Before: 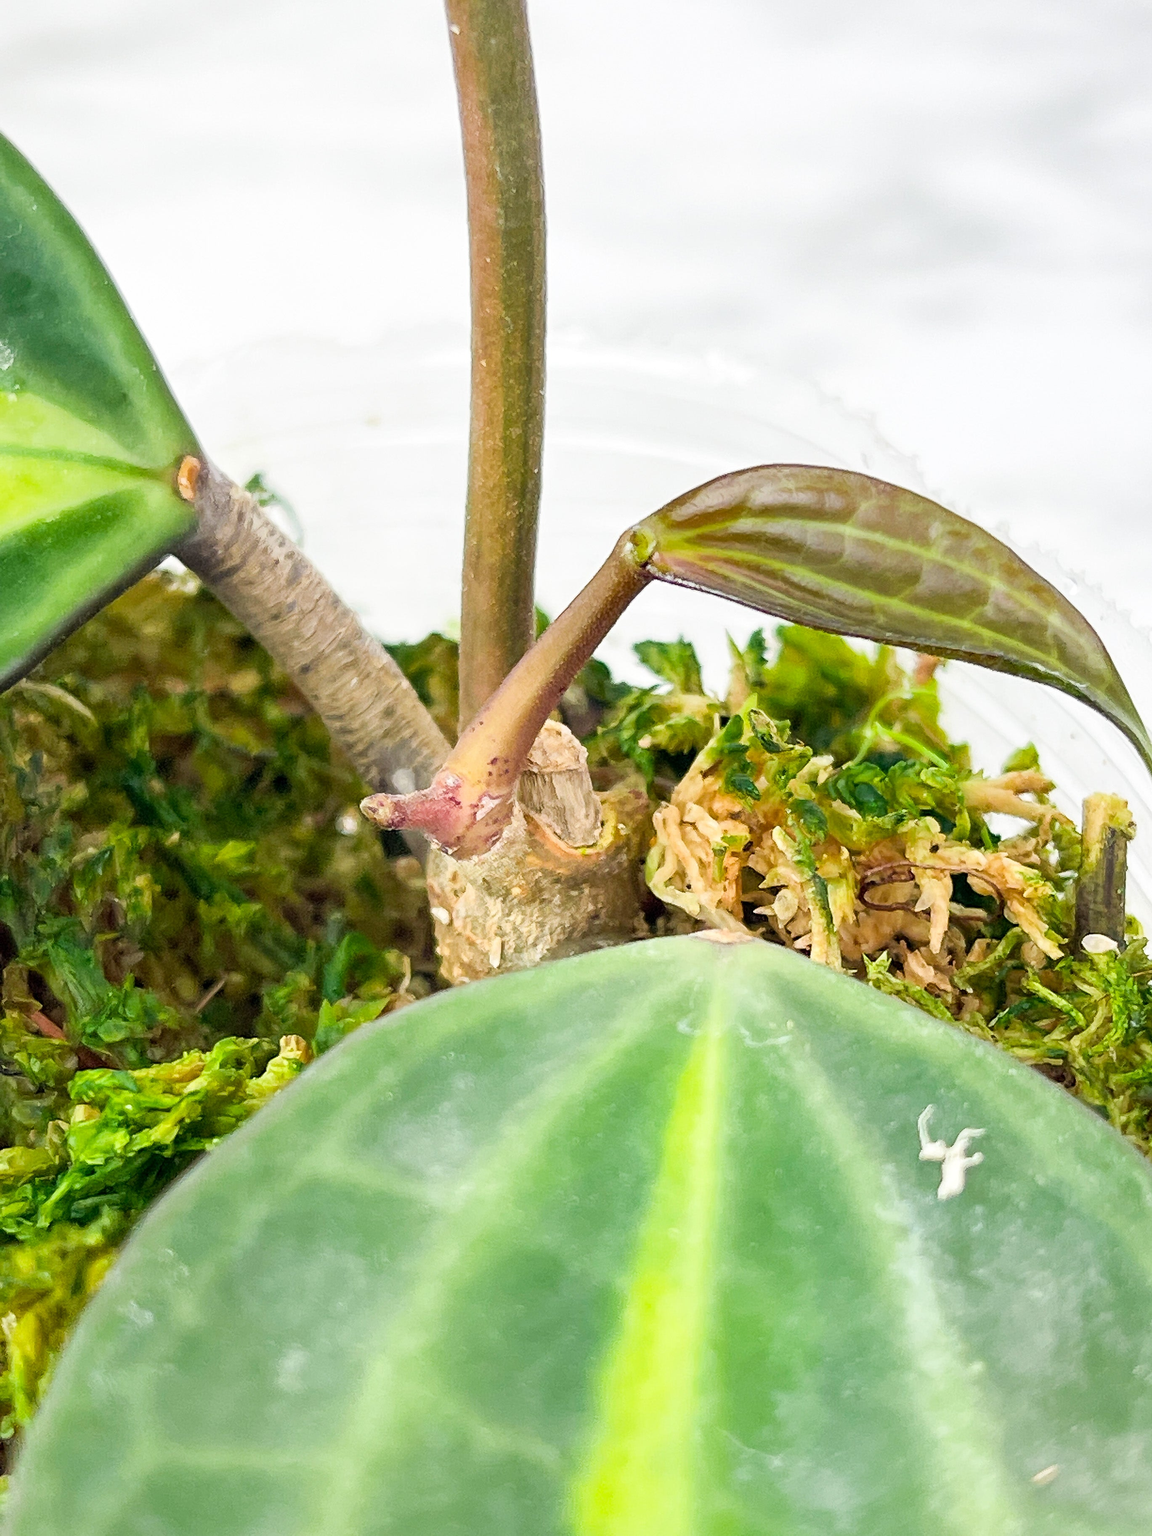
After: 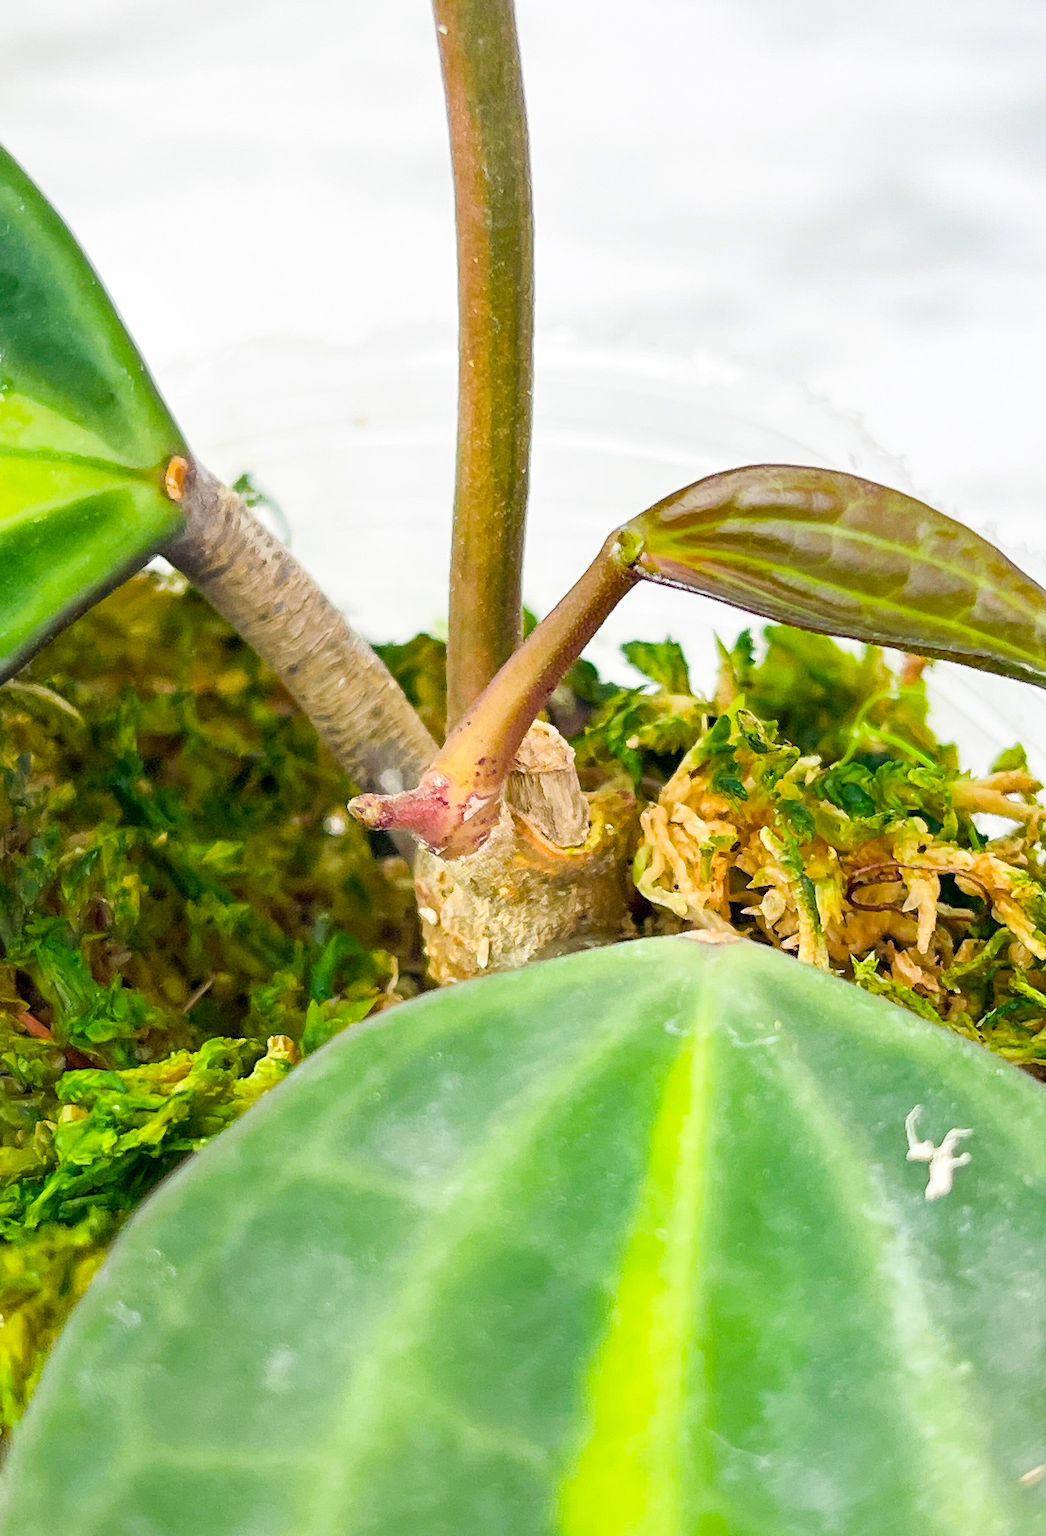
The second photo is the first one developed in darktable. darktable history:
crop and rotate: left 1.111%, right 7.99%
color balance rgb: perceptual saturation grading › global saturation 25.412%, global vibrance 9.305%
